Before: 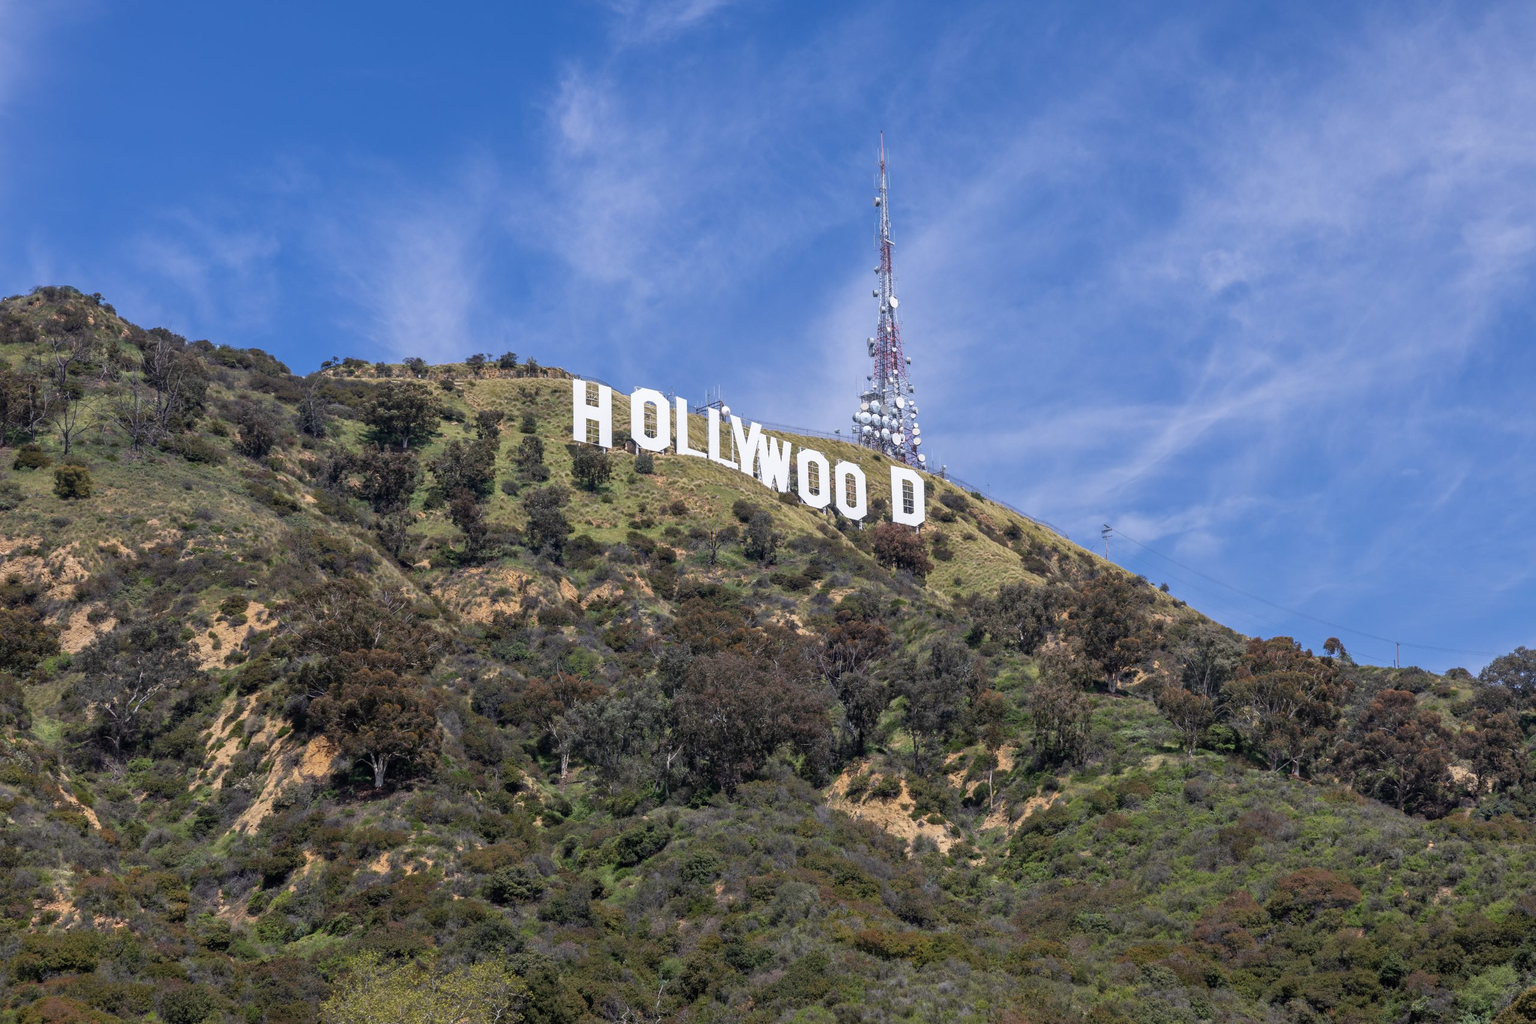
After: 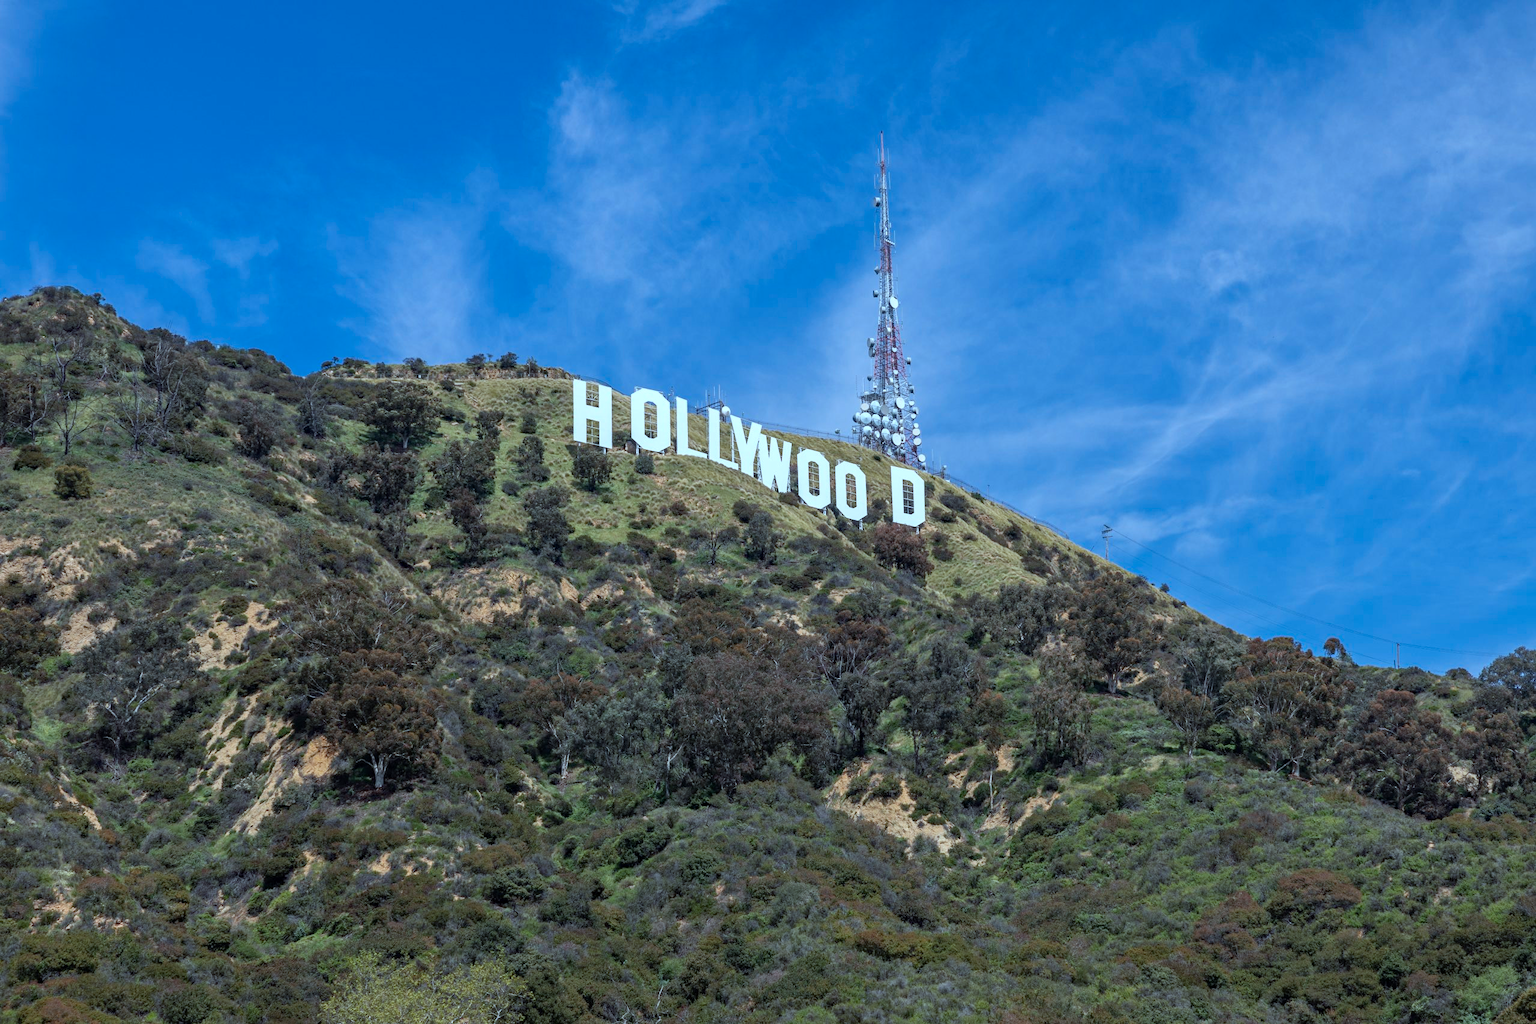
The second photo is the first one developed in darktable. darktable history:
color correction: highlights a* -11.71, highlights b* -15.58
haze removal: compatibility mode true, adaptive false
